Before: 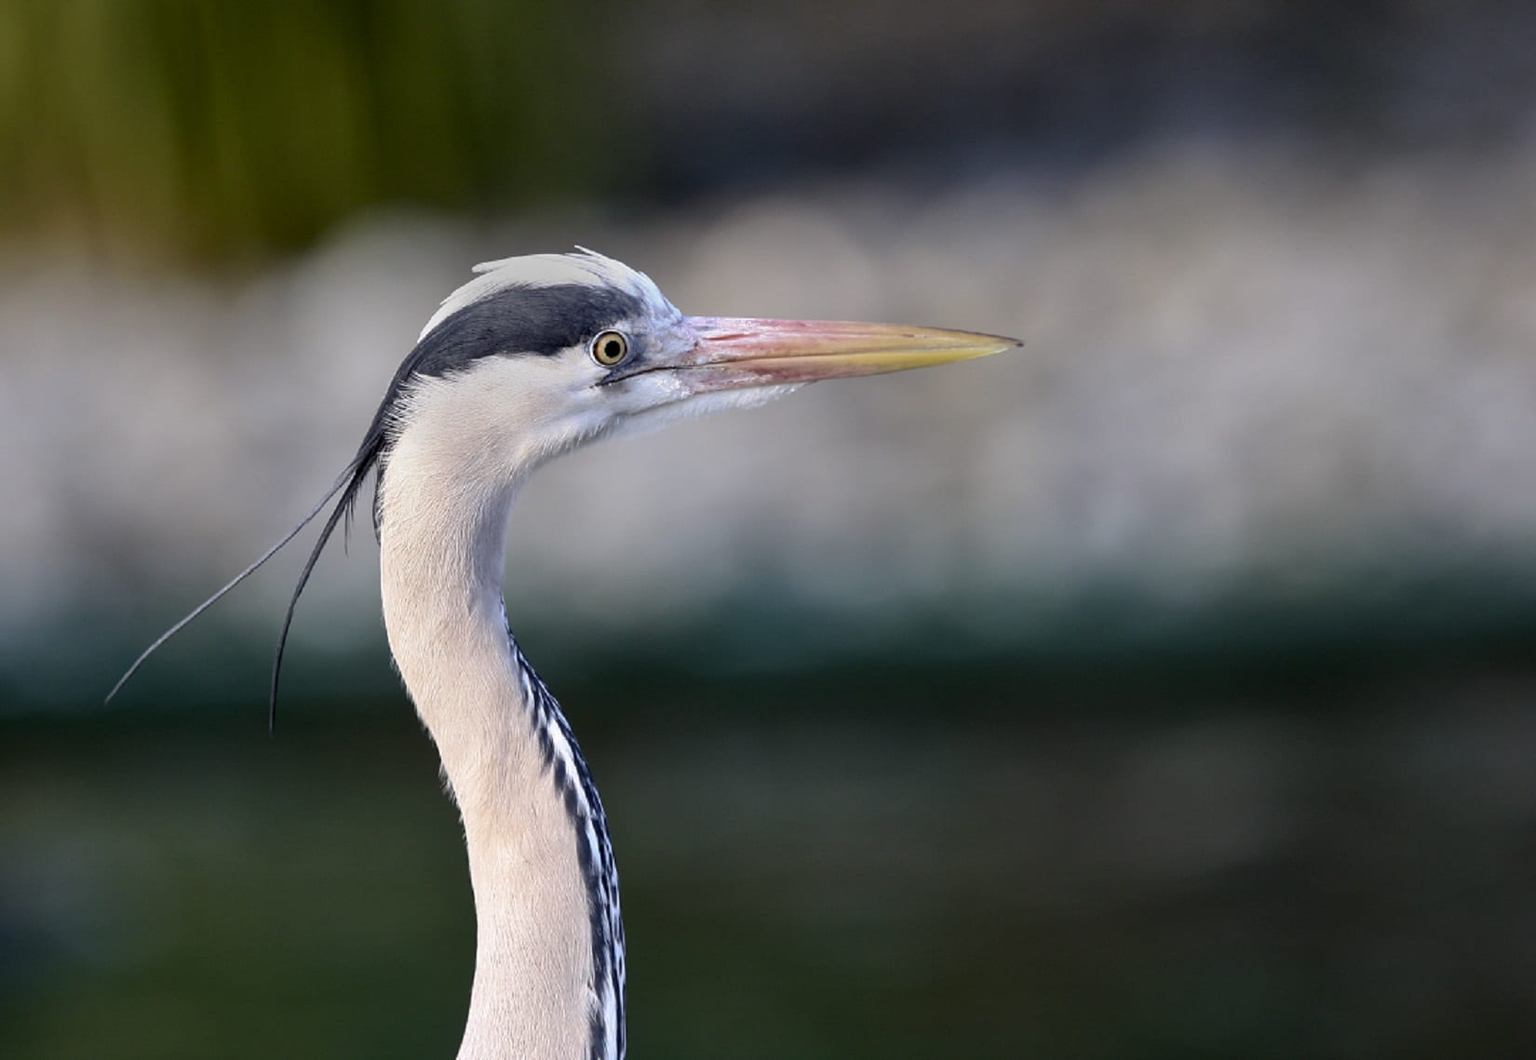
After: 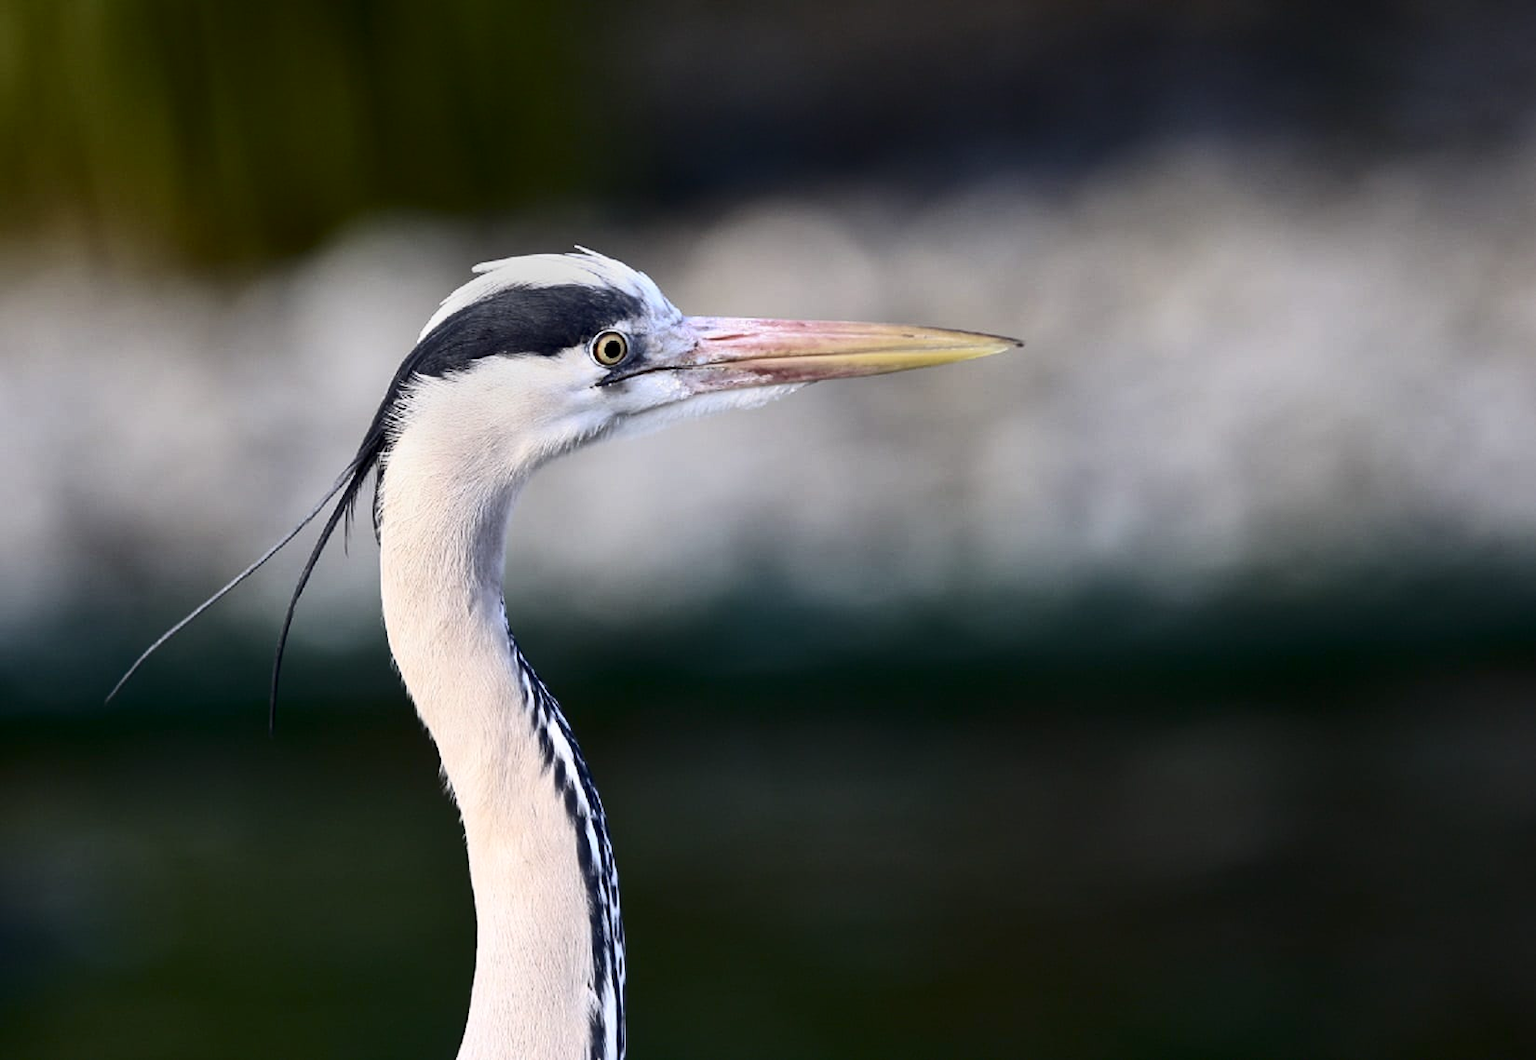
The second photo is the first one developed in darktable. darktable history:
contrast brightness saturation: contrast 0.28
rotate and perspective: automatic cropping original format, crop left 0, crop top 0
